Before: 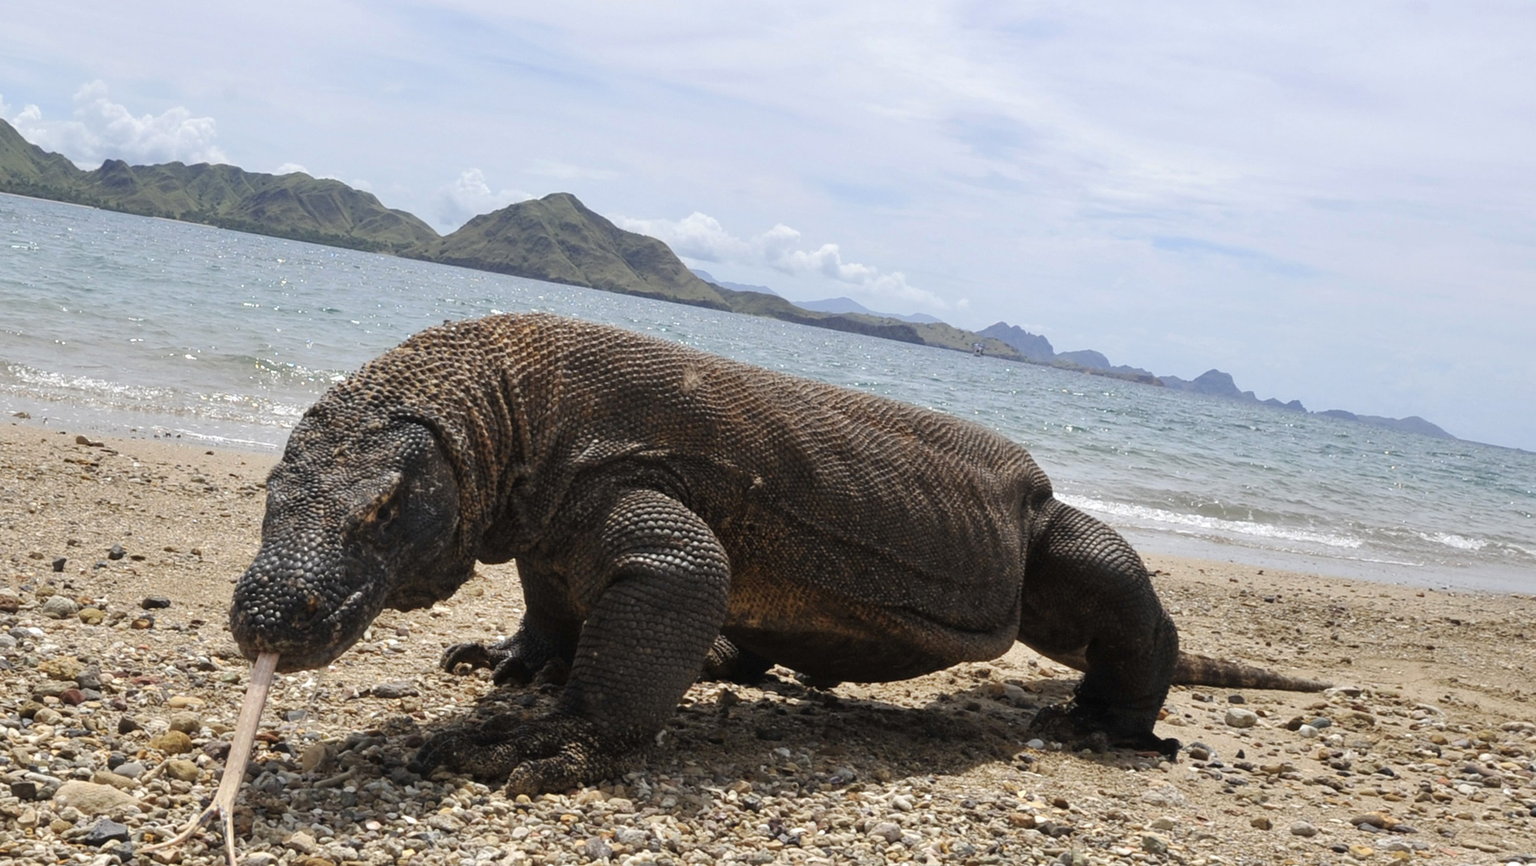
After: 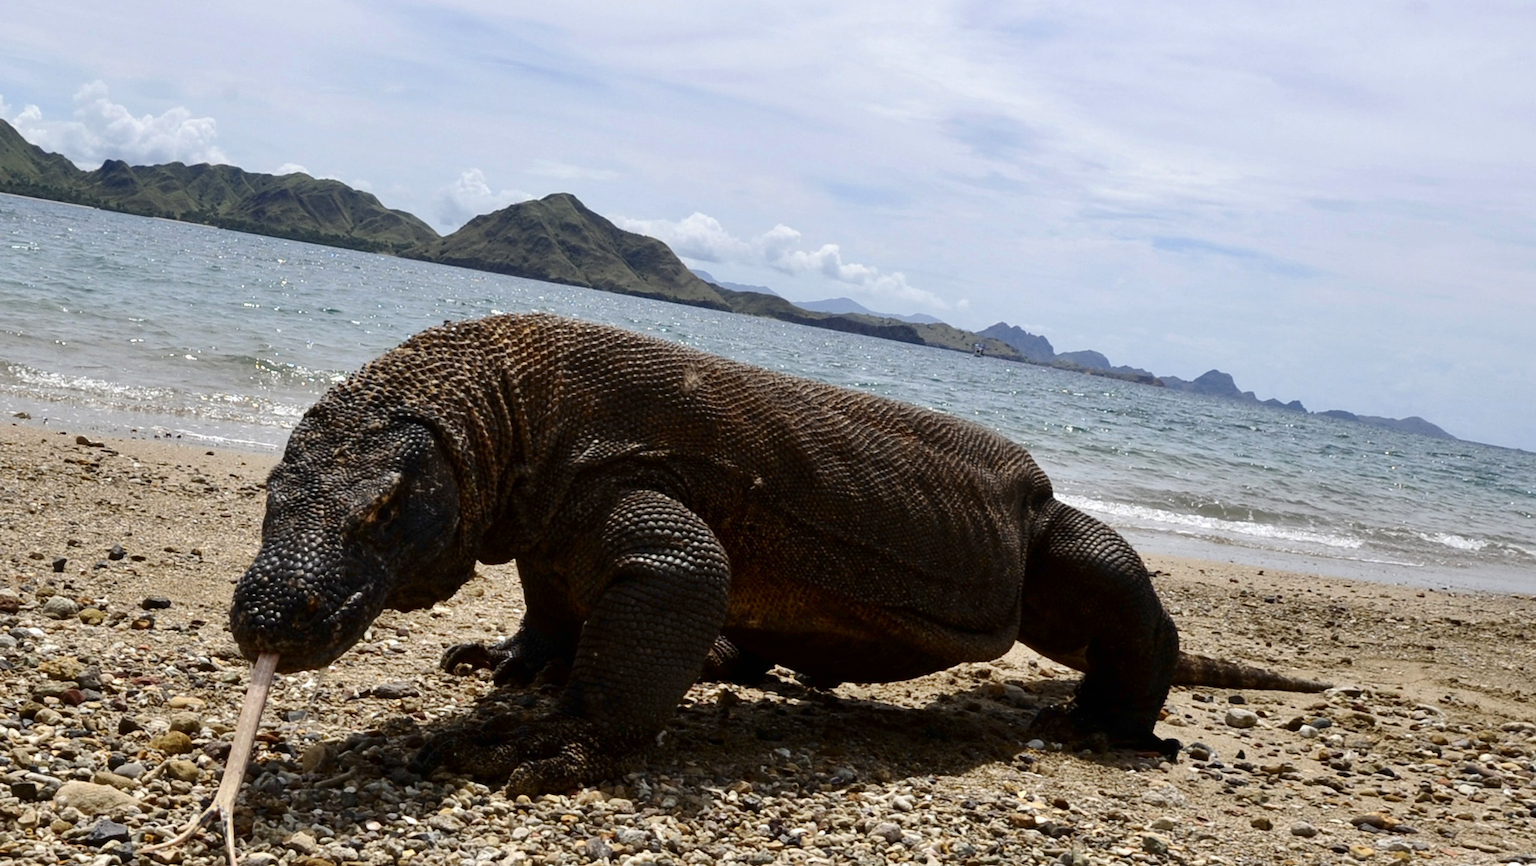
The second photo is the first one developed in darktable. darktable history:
shadows and highlights: shadows 25, highlights -25
contrast brightness saturation: contrast 0.19, brightness -0.24, saturation 0.11
